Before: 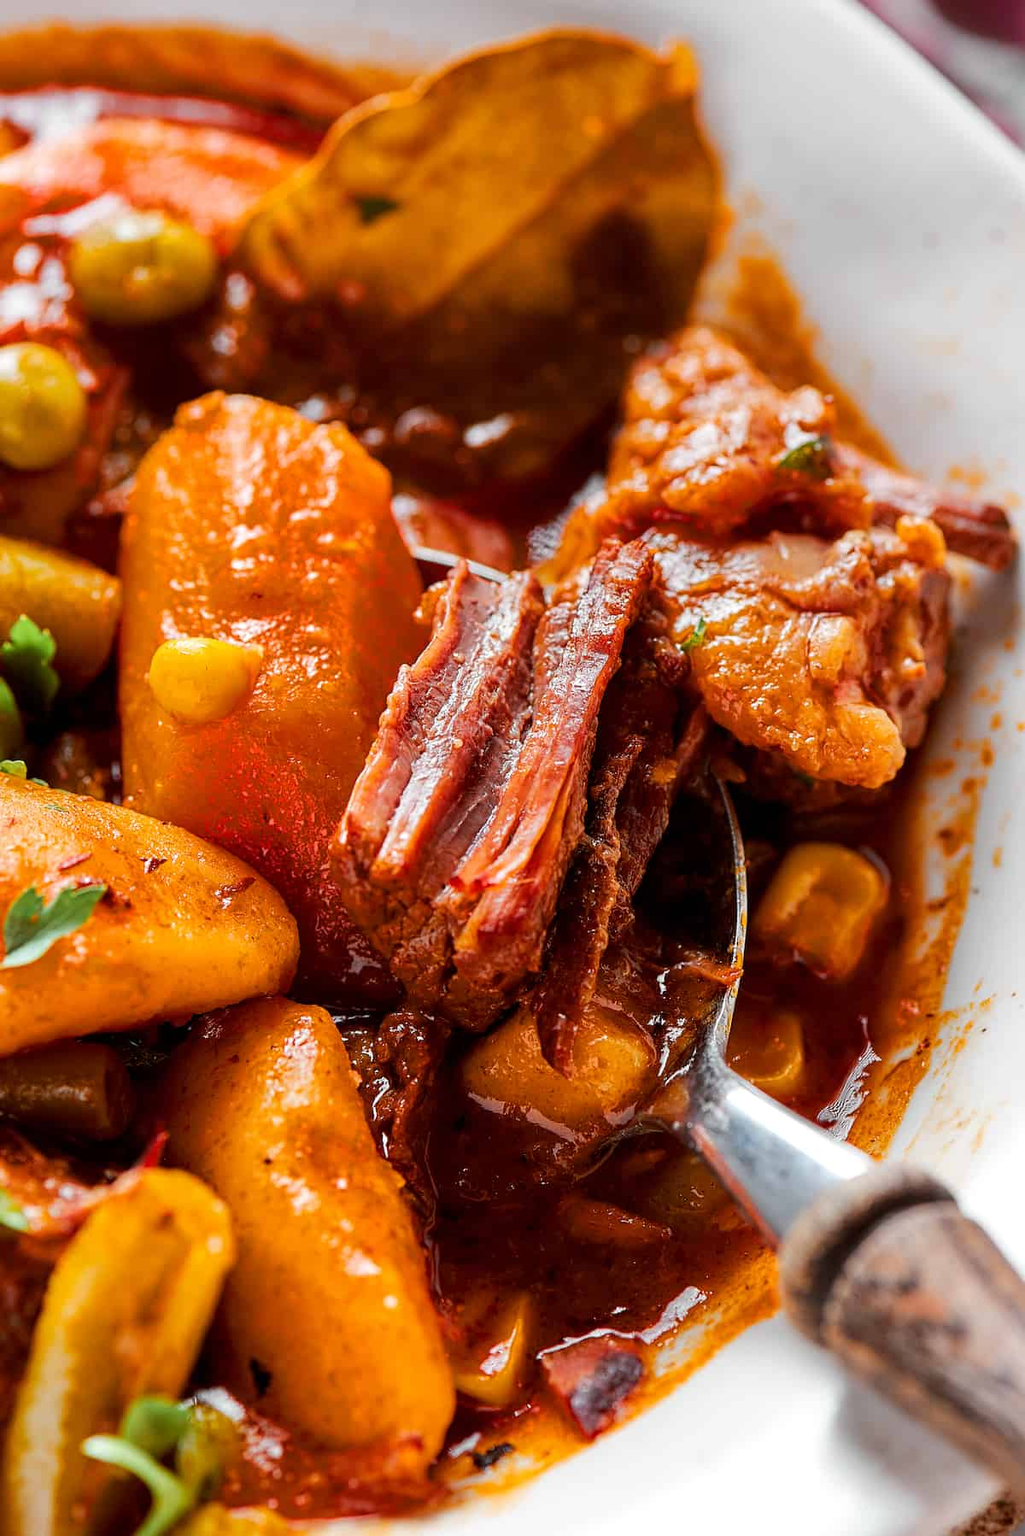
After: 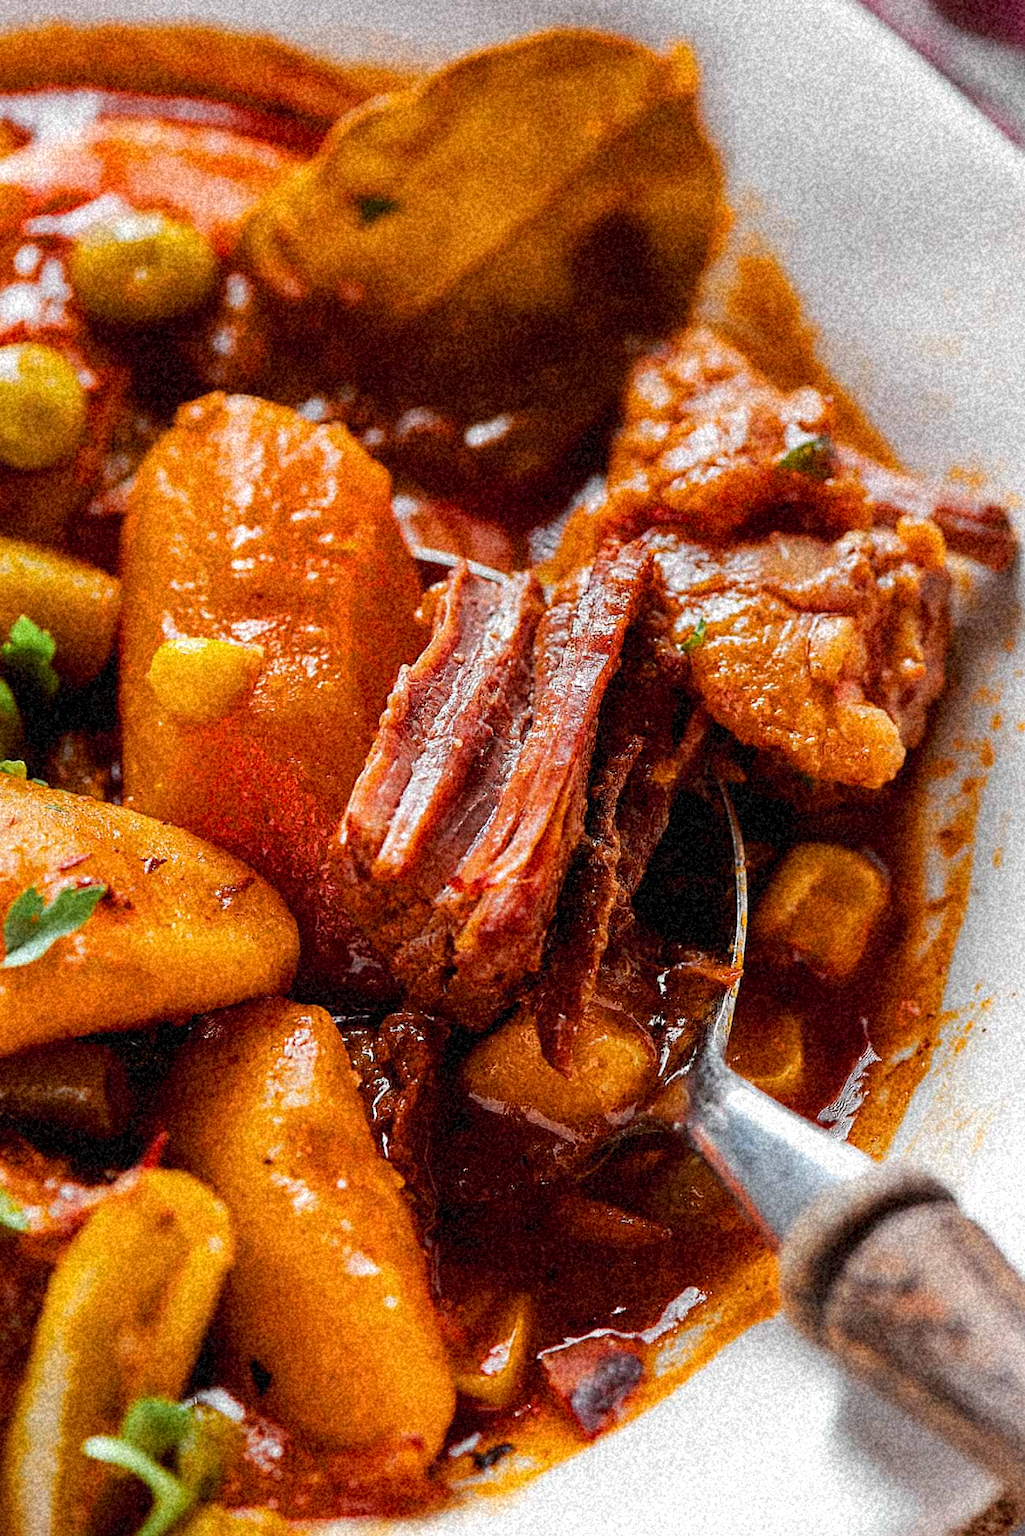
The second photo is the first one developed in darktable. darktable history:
exposure: black level correction 0.002, compensate highlight preservation false
base curve: curves: ch0 [(0, 0) (0.303, 0.277) (1, 1)]
grain: coarseness 46.9 ISO, strength 50.21%, mid-tones bias 0%
